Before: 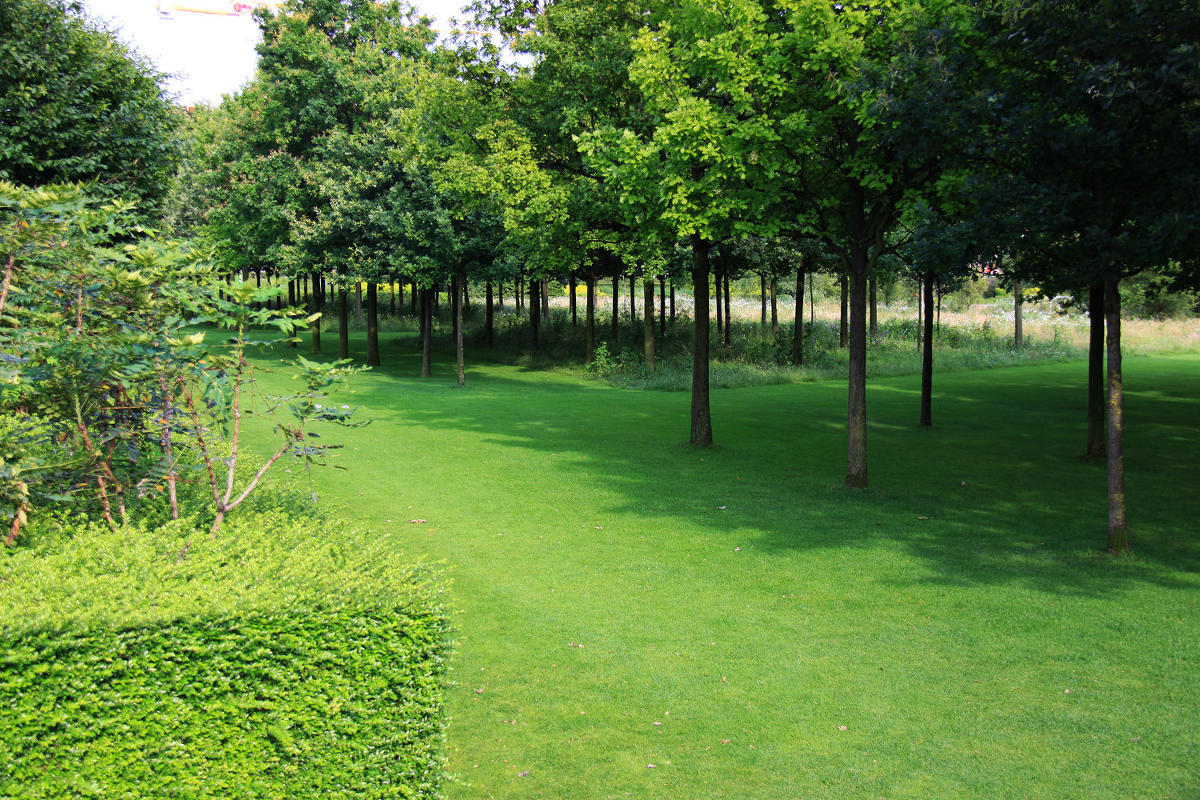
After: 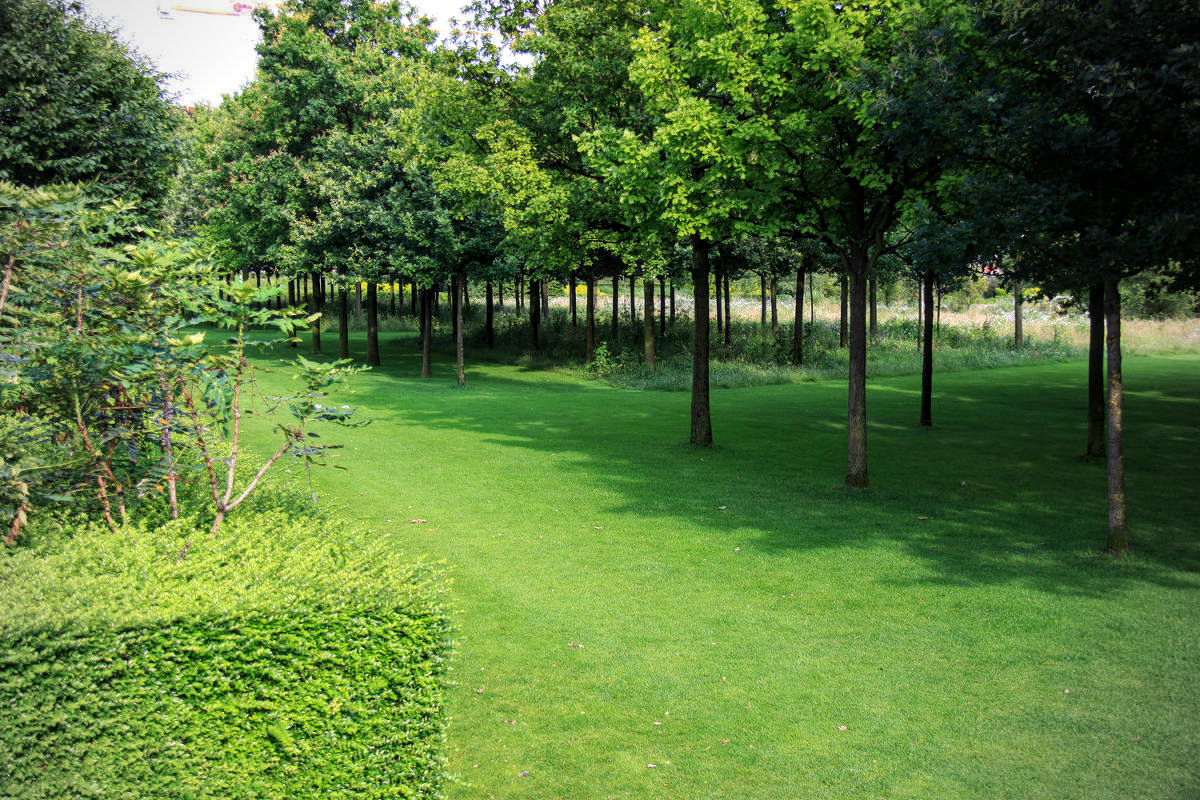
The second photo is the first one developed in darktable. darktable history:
local contrast: on, module defaults
vignetting: fall-off radius 60.92%
